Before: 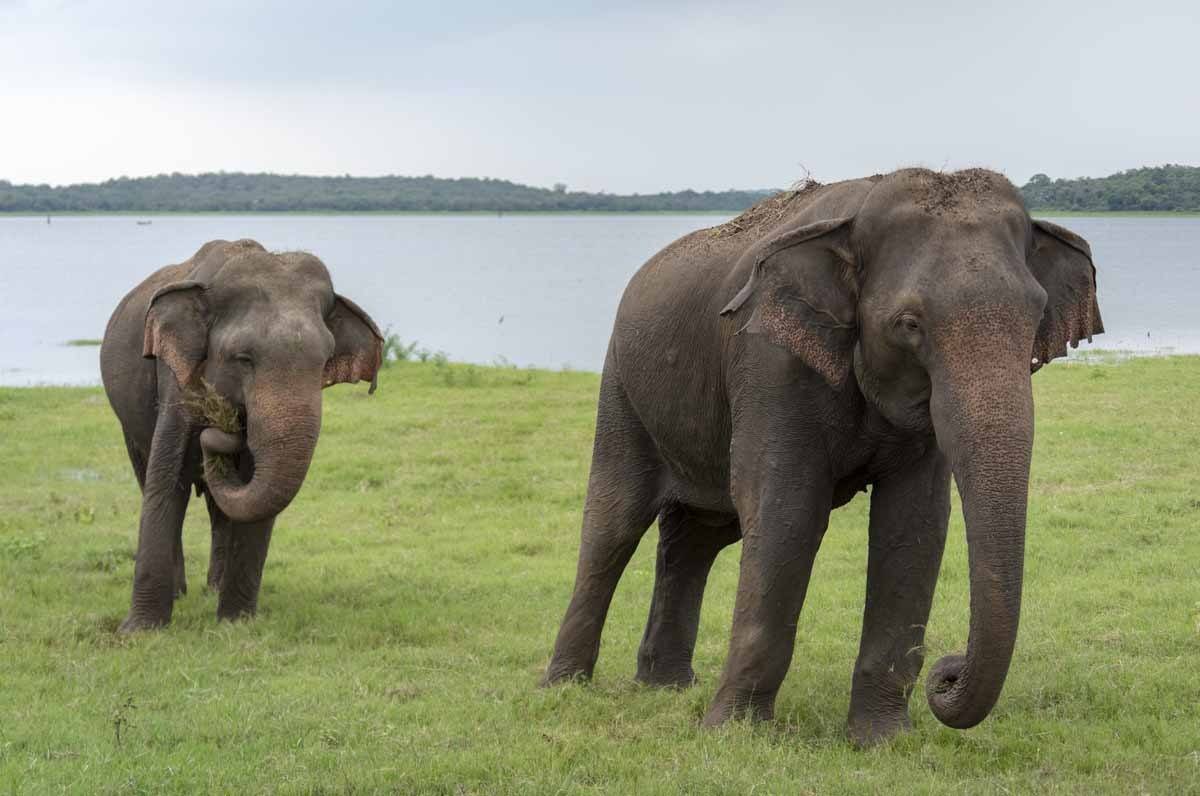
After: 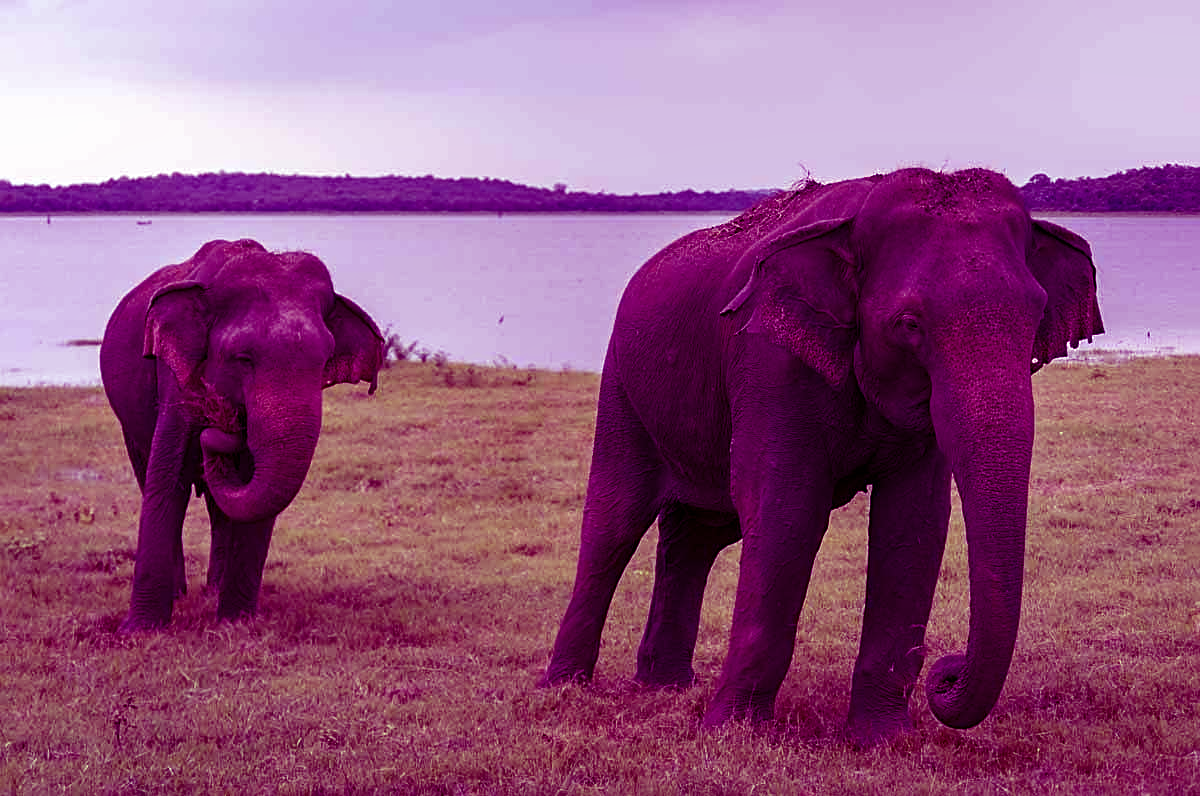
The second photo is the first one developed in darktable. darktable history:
contrast equalizer: octaves 7, y [[0.6 ×6], [0.55 ×6], [0 ×6], [0 ×6], [0 ×6]], mix 0.15
sharpen: on, module defaults
color balance: mode lift, gamma, gain (sRGB), lift [1, 1, 0.101, 1]
